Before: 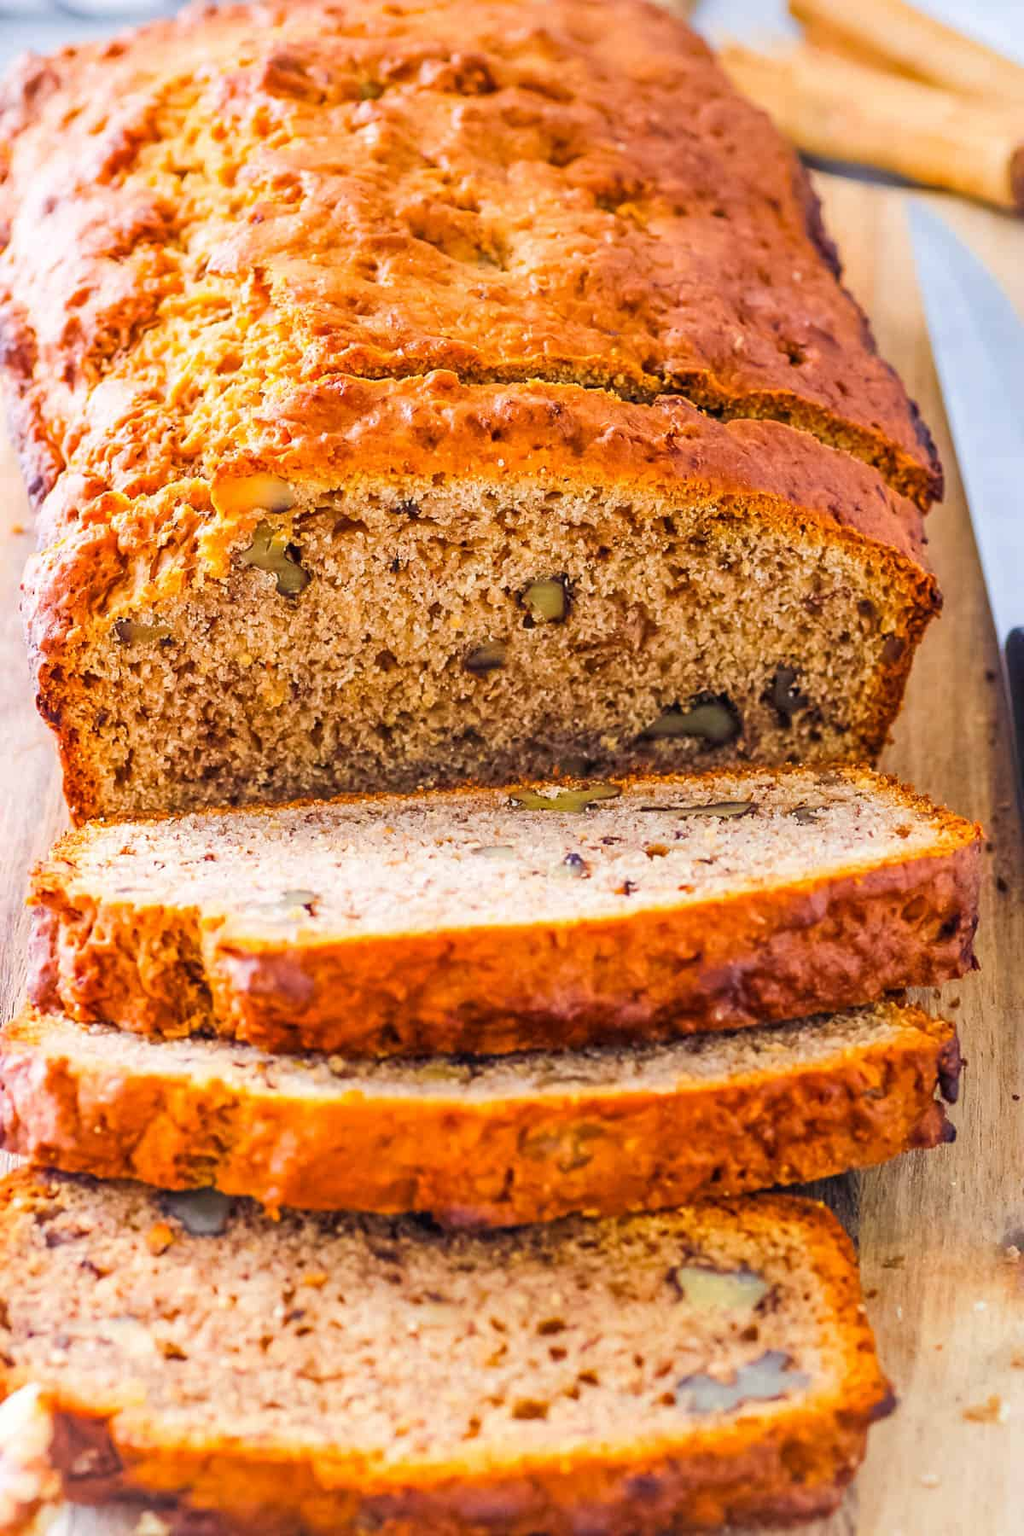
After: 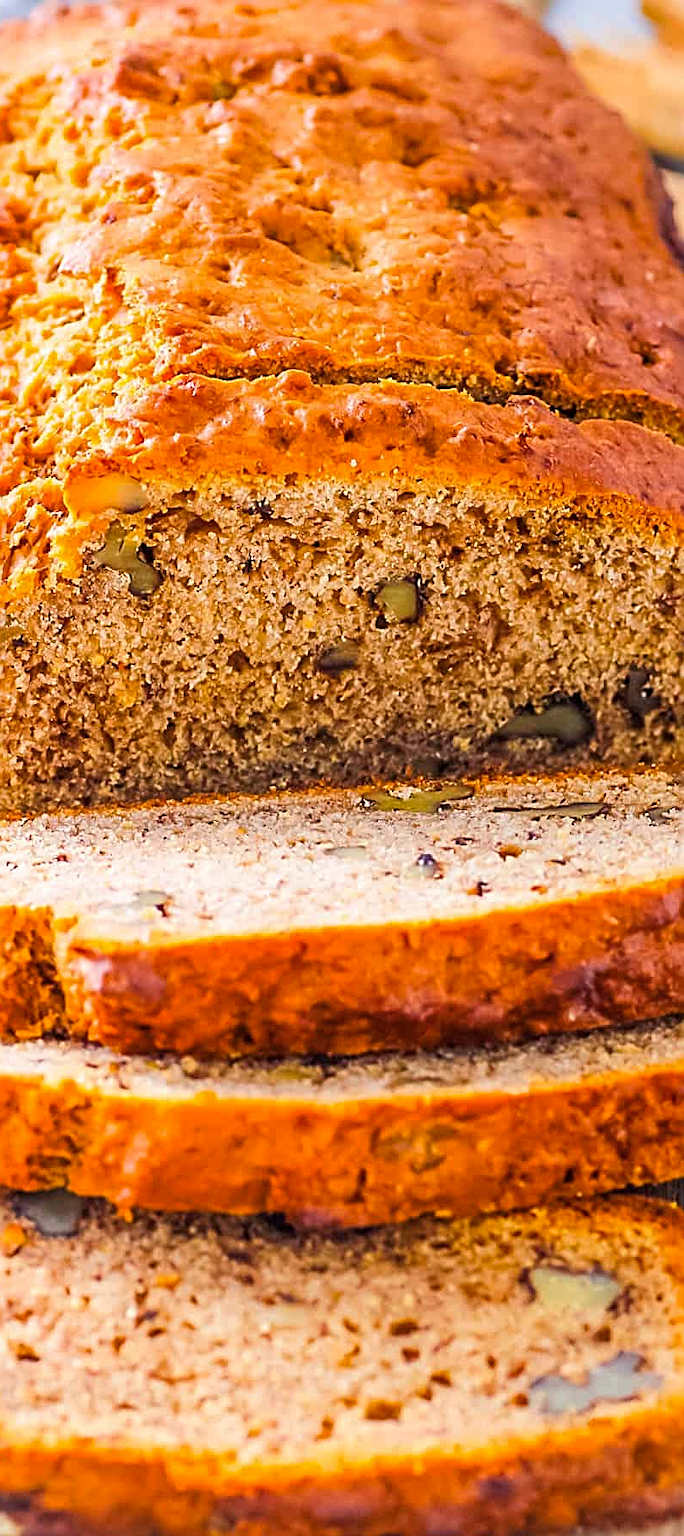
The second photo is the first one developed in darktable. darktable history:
color balance rgb: perceptual saturation grading › global saturation 0.747%, global vibrance 16.476%, saturation formula JzAzBz (2021)
crop and rotate: left 14.453%, right 18.701%
sharpen: radius 2.55, amount 0.652
